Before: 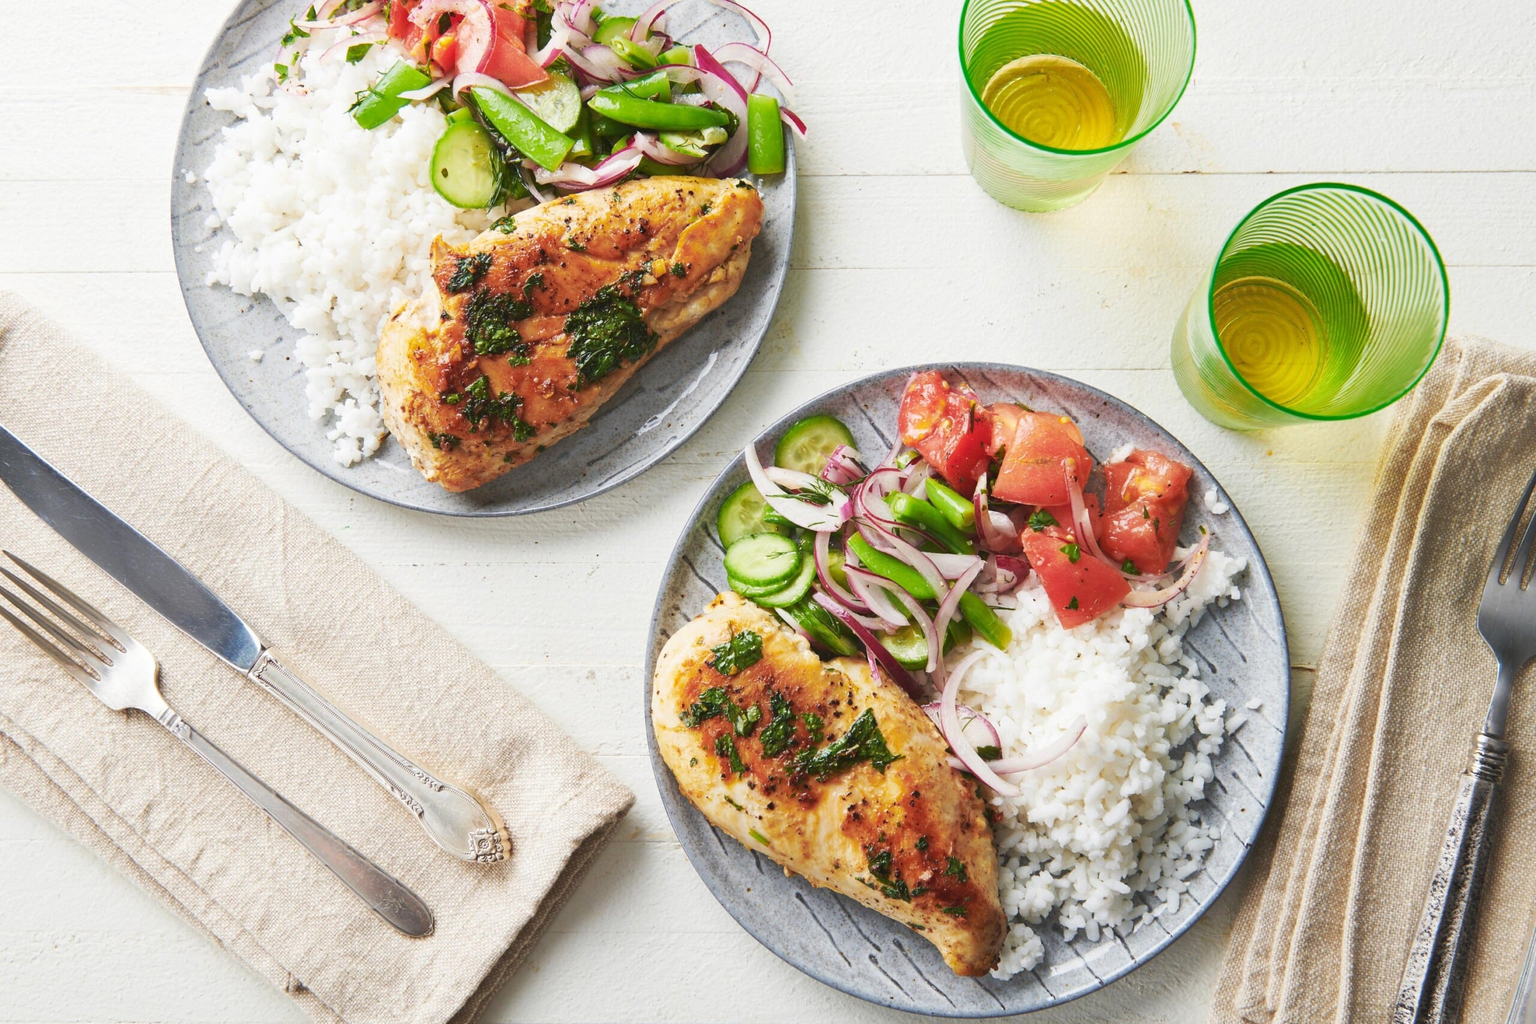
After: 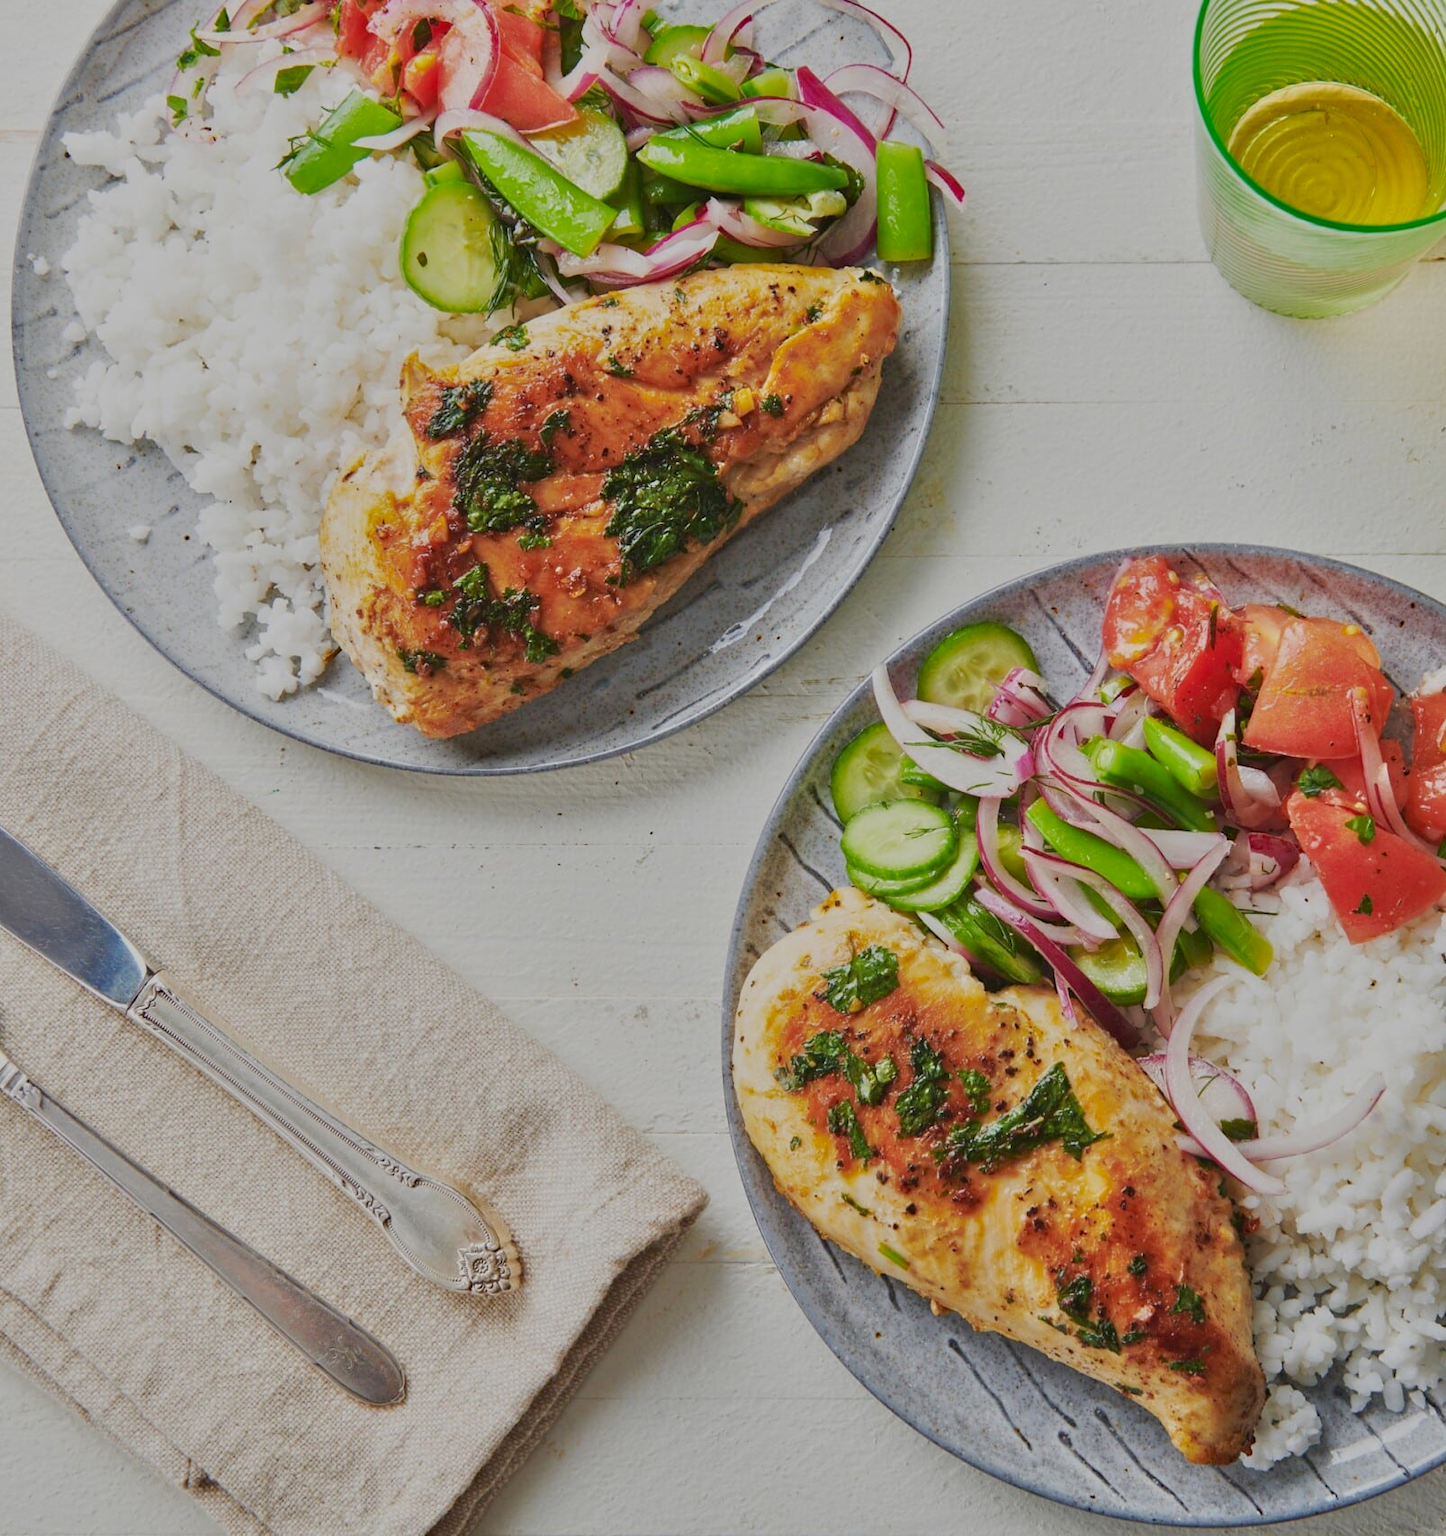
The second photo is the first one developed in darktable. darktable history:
haze removal: compatibility mode true, adaptive false
crop: left 10.644%, right 26.528%
tone equalizer: -8 EV -0.002 EV, -7 EV 0.005 EV, -6 EV -0.008 EV, -5 EV 0.007 EV, -4 EV -0.042 EV, -3 EV -0.233 EV, -2 EV -0.662 EV, -1 EV -0.983 EV, +0 EV -0.969 EV, smoothing diameter 2%, edges refinement/feathering 20, mask exposure compensation -1.57 EV, filter diffusion 5
